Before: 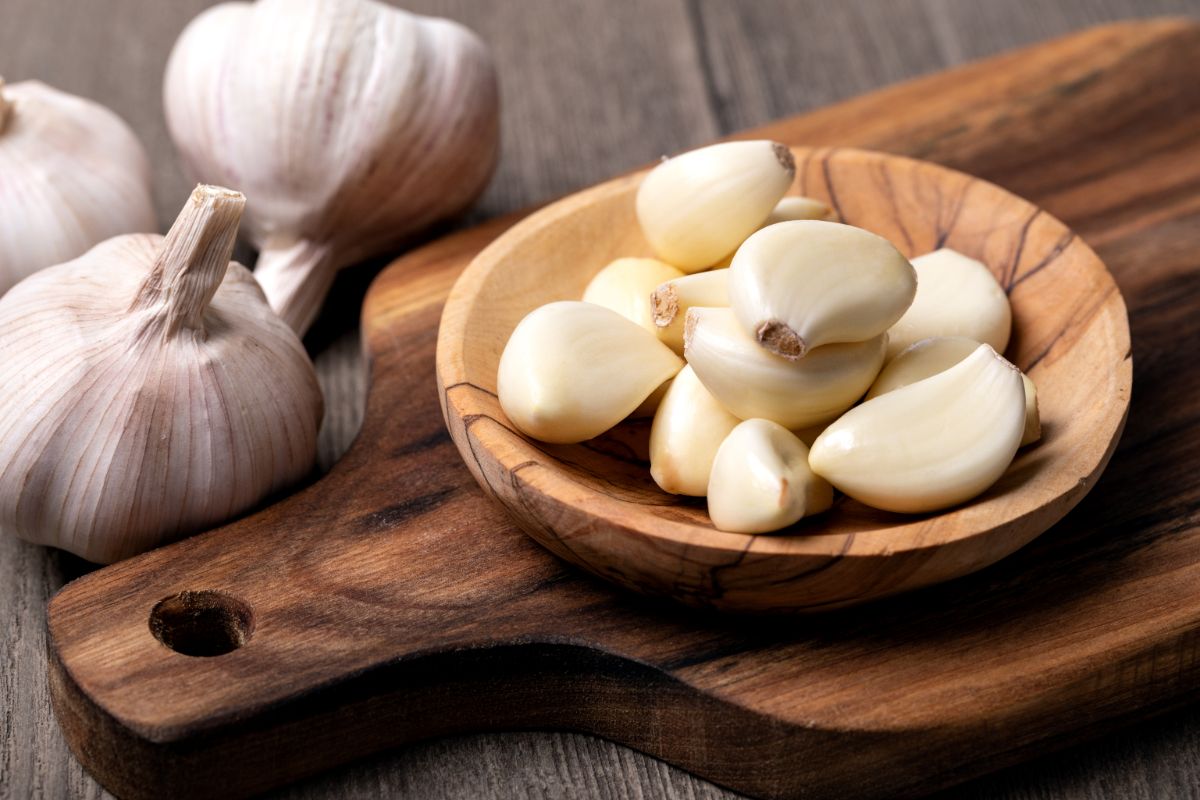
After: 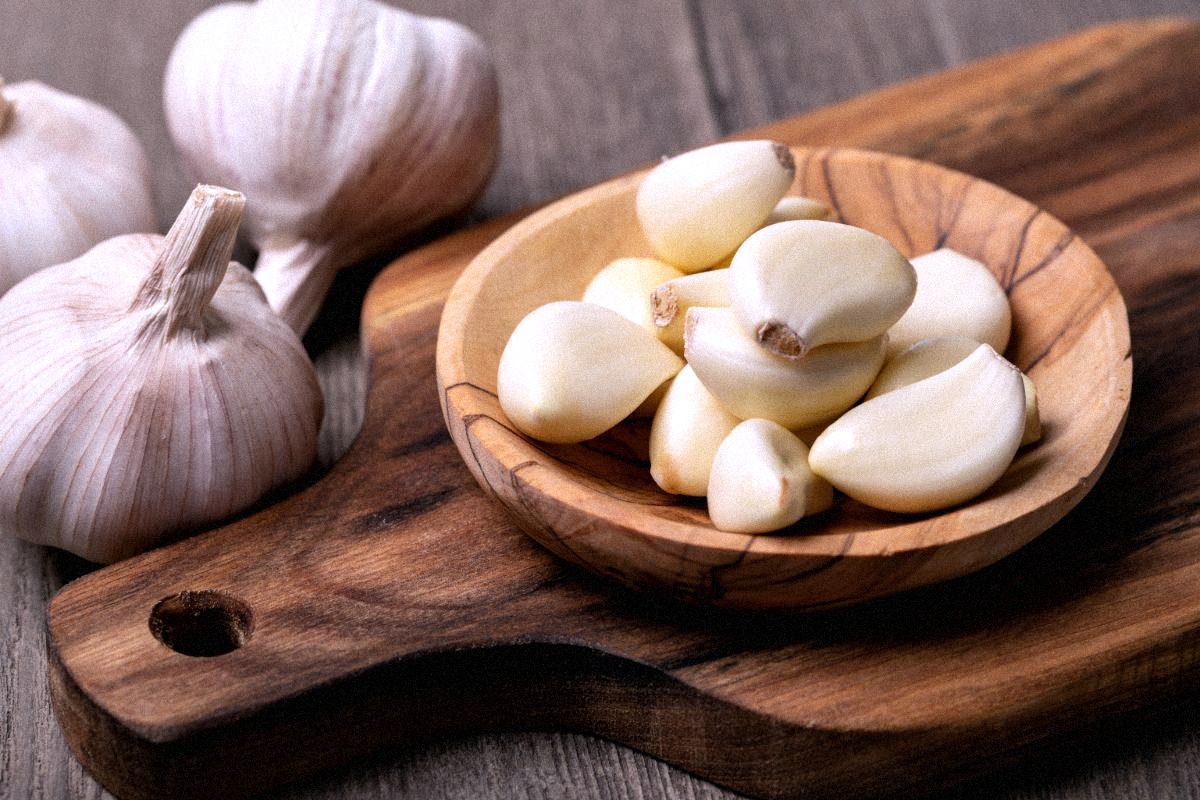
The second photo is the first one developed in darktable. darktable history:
white balance: red 1.004, blue 1.096
local contrast: mode bilateral grid, contrast 20, coarseness 50, detail 120%, midtone range 0.2
grain: mid-tones bias 0%
